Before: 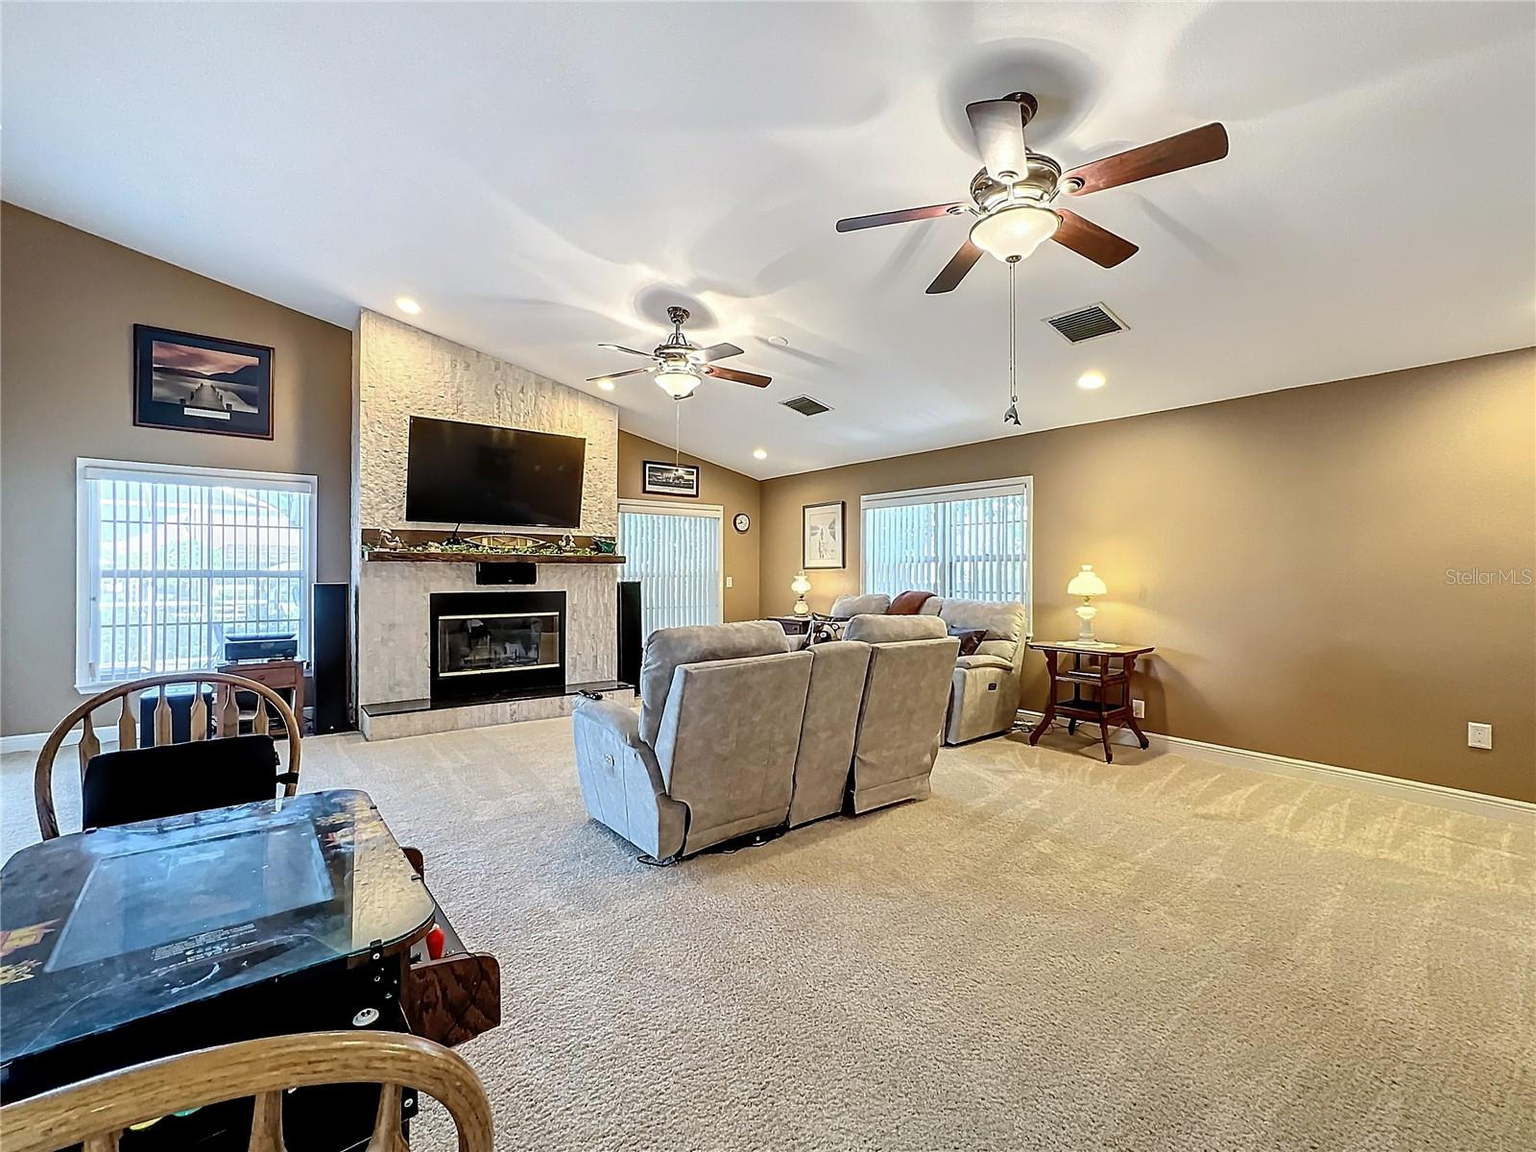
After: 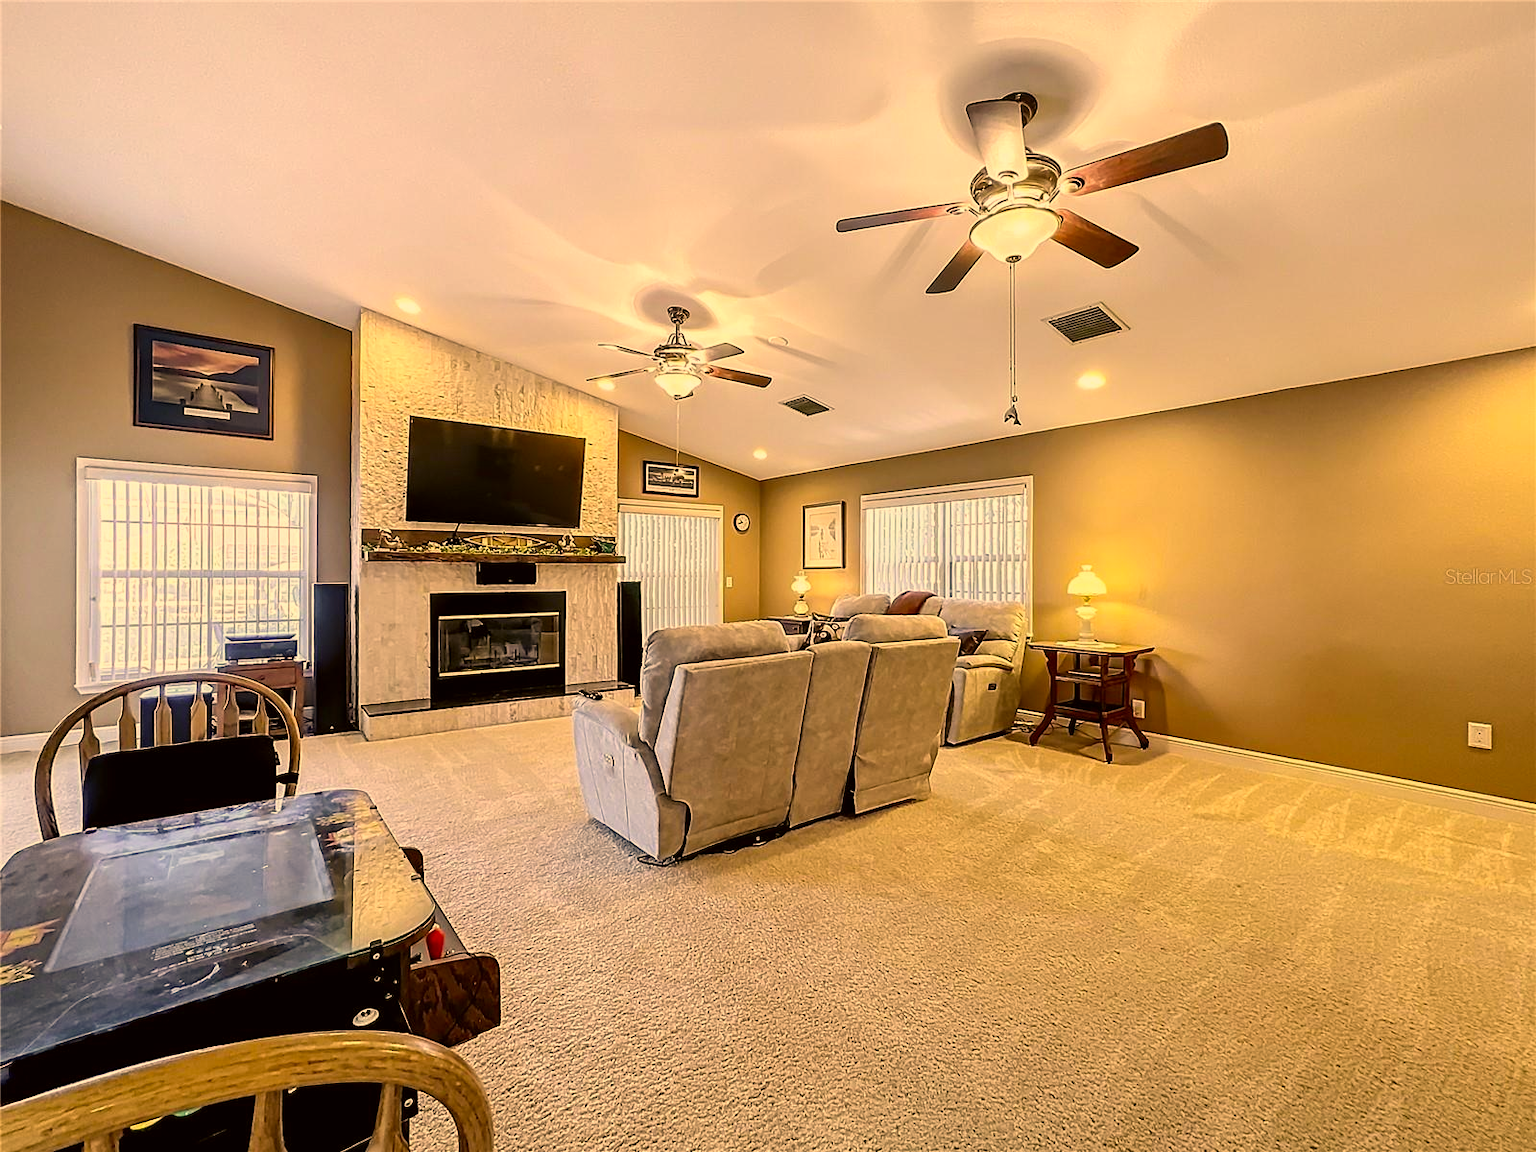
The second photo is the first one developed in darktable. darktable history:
color correction: highlights a* 17.95, highlights b* 35.05, shadows a* 1.3, shadows b* 6.34, saturation 1.03
